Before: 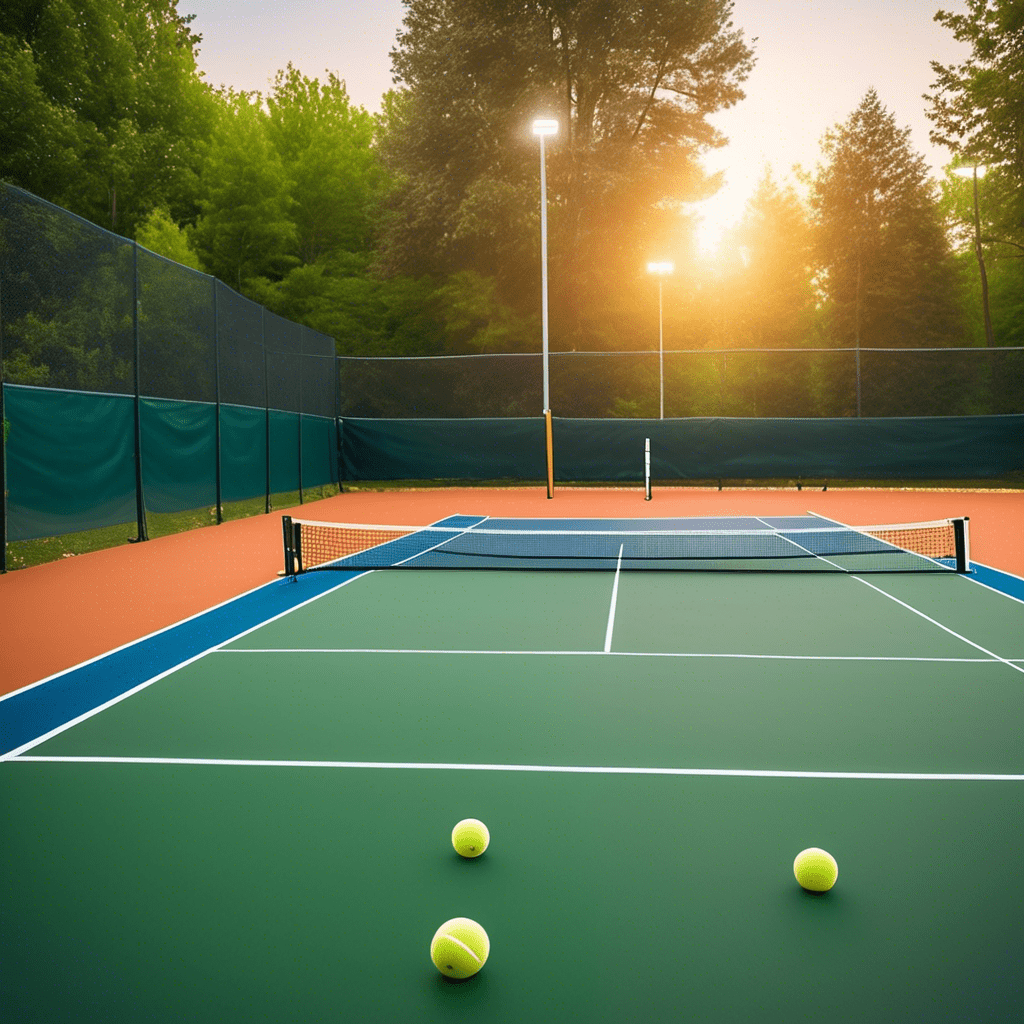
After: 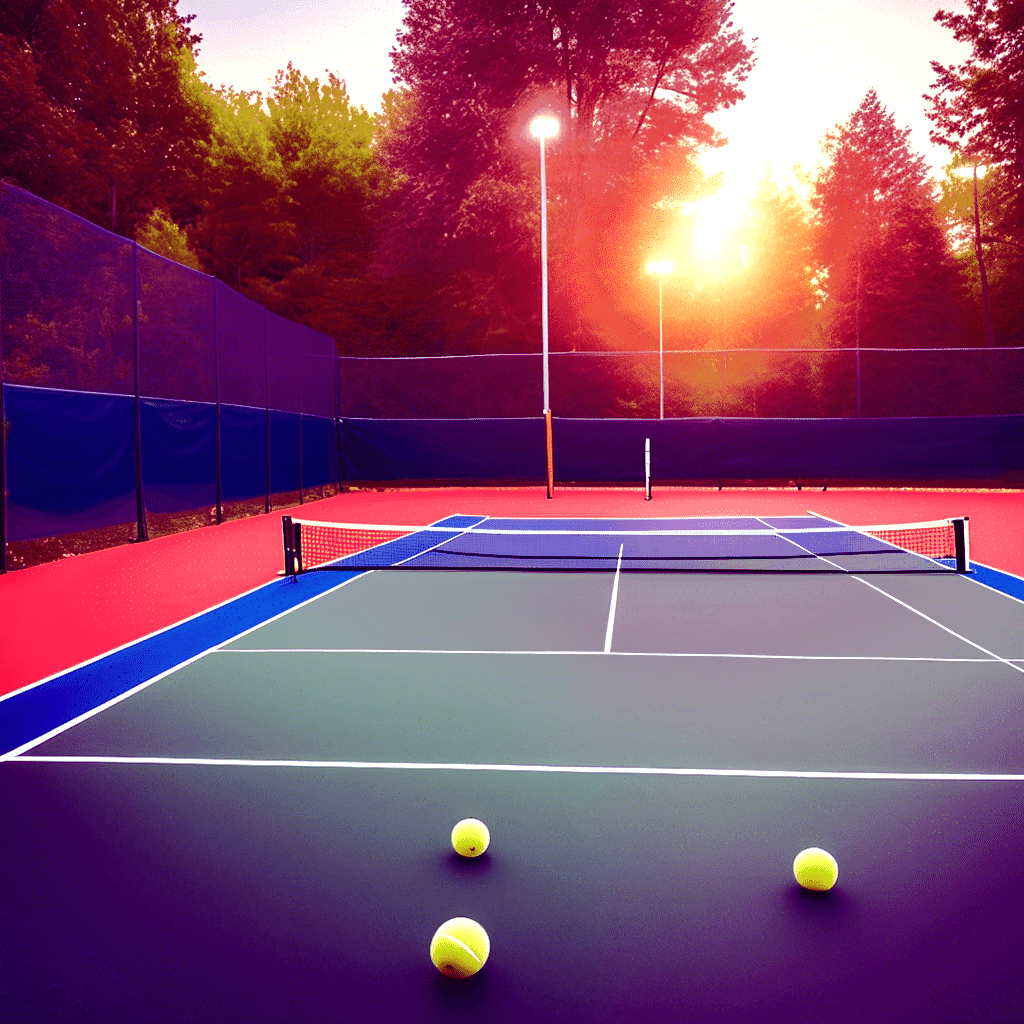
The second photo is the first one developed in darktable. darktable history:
exposure: exposure 1 EV, compensate highlight preservation false
tone equalizer: -7 EV -0.63 EV, -6 EV 1 EV, -5 EV -0.45 EV, -4 EV 0.43 EV, -3 EV 0.41 EV, -2 EV 0.15 EV, -1 EV -0.15 EV, +0 EV -0.39 EV, smoothing diameter 25%, edges refinement/feathering 10, preserve details guided filter
color balance: mode lift, gamma, gain (sRGB), lift [1, 1, 0.101, 1]
shadows and highlights: shadows 25, highlights -25
